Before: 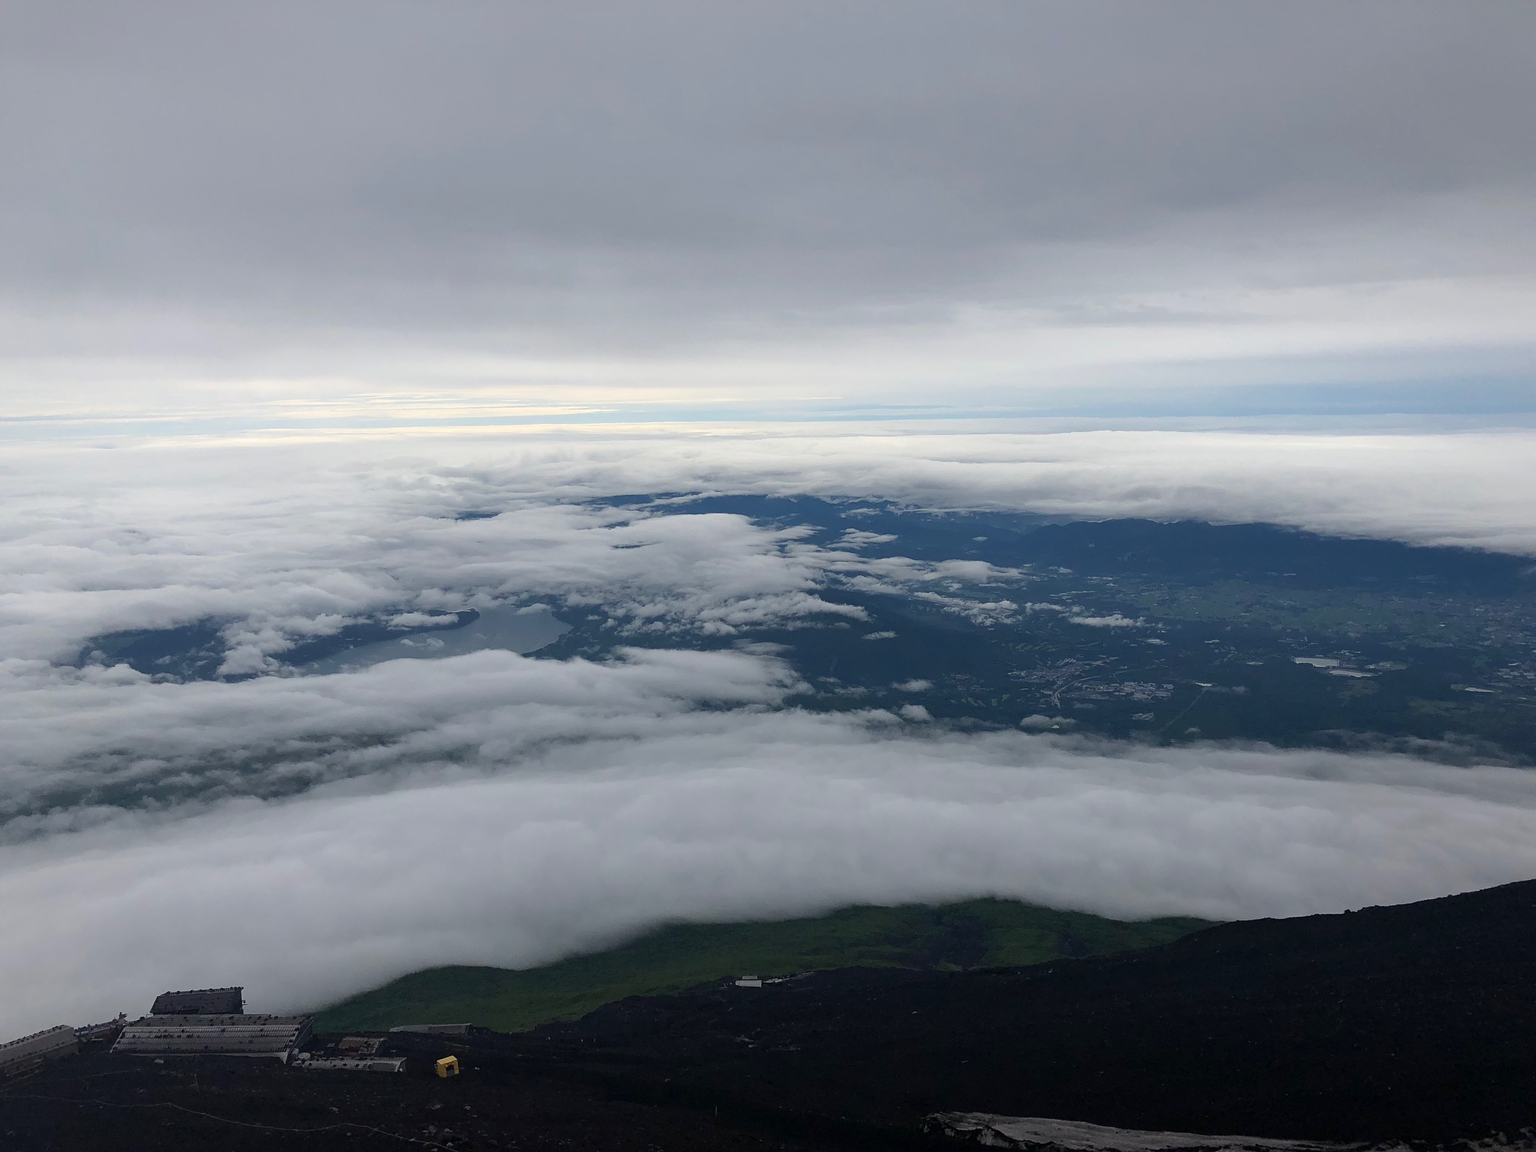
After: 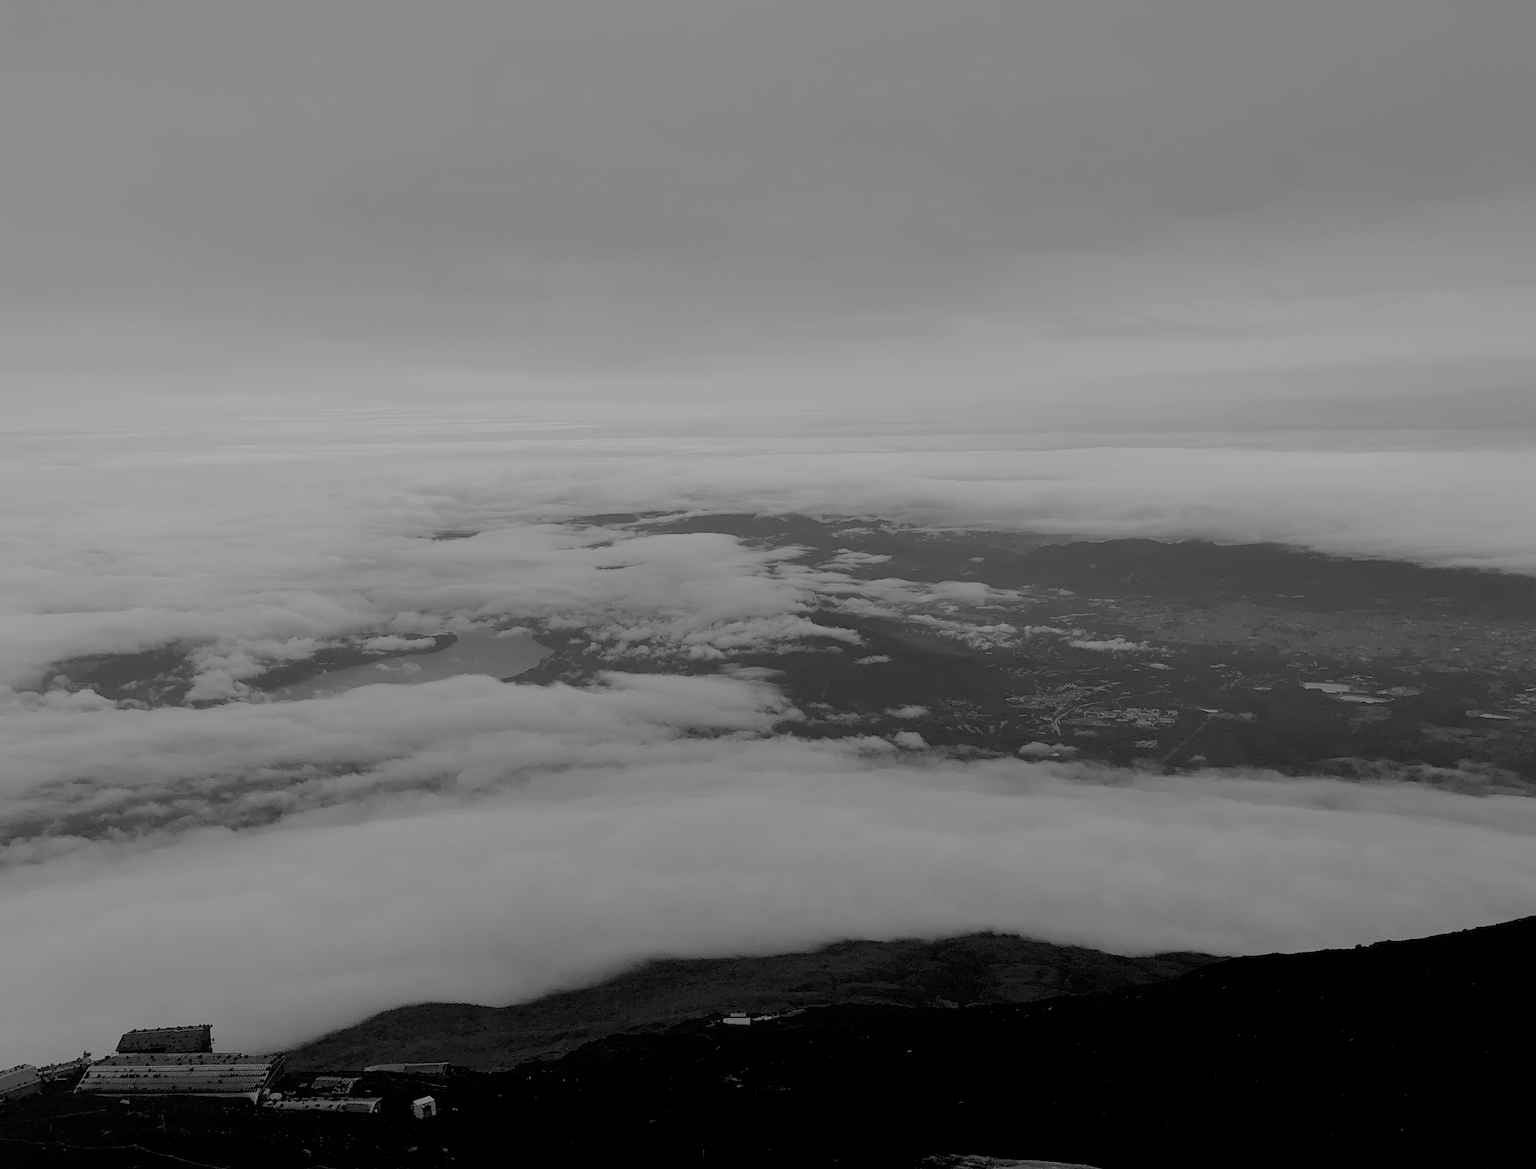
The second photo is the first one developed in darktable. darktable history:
color correction: highlights a* -8, highlights b* 3.1
crop and rotate: left 2.536%, right 1.107%, bottom 2.246%
filmic rgb: black relative exposure -4.42 EV, white relative exposure 6.58 EV, hardness 1.85, contrast 0.5
color balance rgb: shadows lift › chroma 2%, shadows lift › hue 263°, highlights gain › chroma 8%, highlights gain › hue 84°, linear chroma grading › global chroma -15%, saturation formula JzAzBz (2021)
monochrome: a -6.99, b 35.61, size 1.4
white balance: red 0.967, blue 1.119, emerald 0.756
